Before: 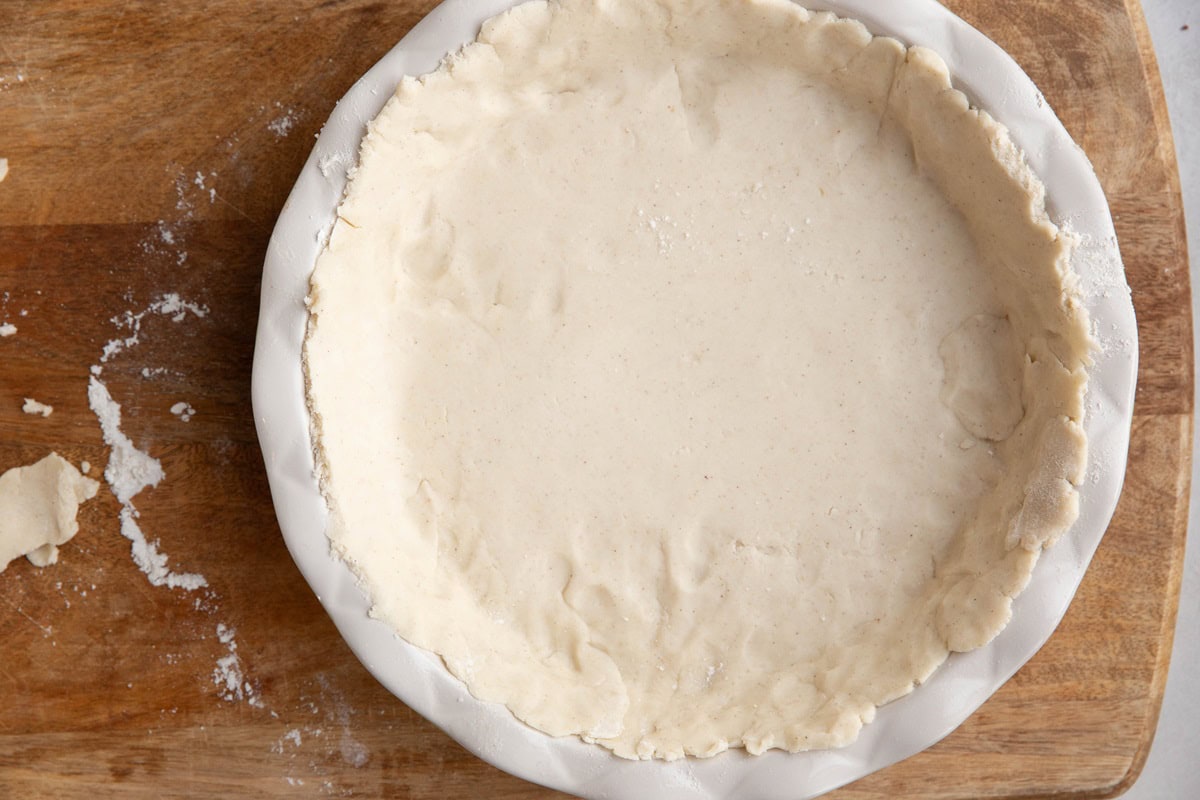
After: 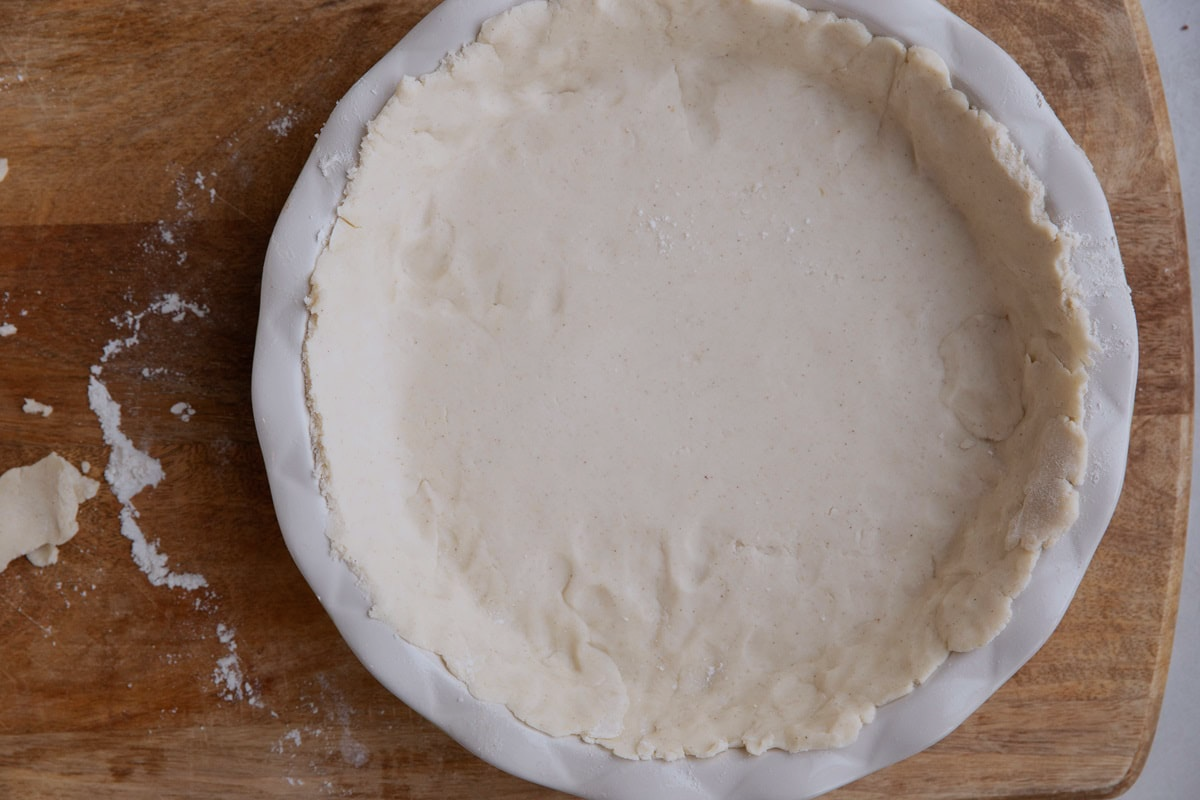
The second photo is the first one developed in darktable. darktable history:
color calibration: illuminant as shot in camera, x 0.358, y 0.373, temperature 4628.91 K
exposure: black level correction 0, exposure -0.707 EV, compensate highlight preservation false
